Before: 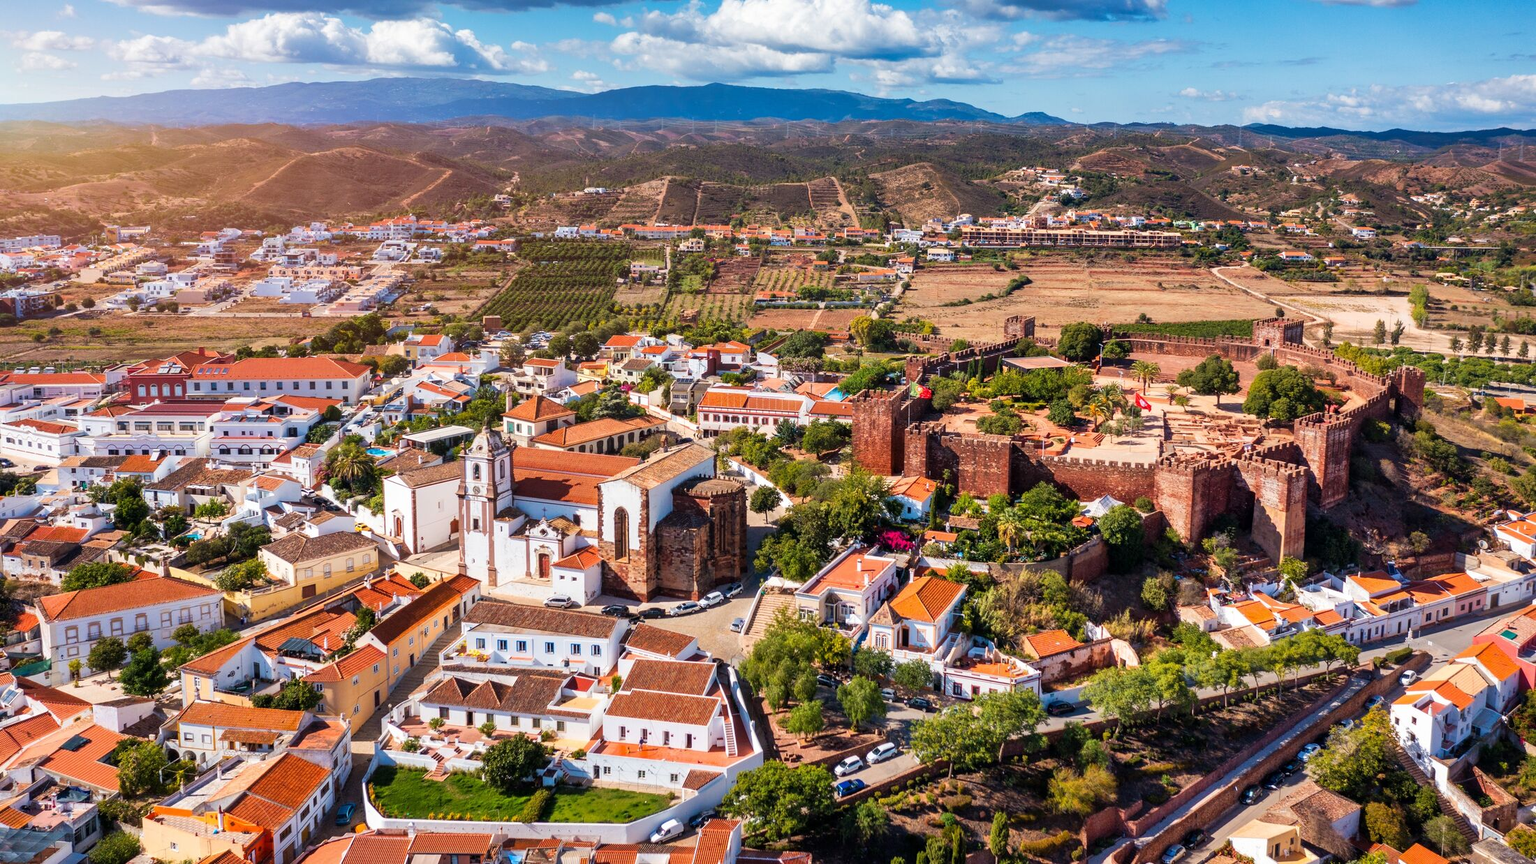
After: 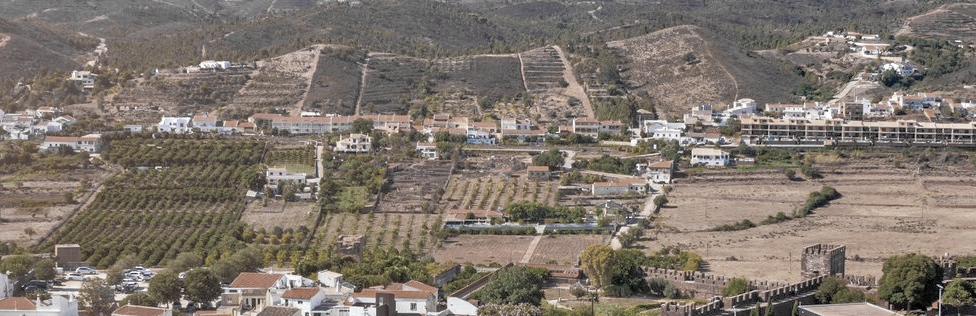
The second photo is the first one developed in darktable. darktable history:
color zones: curves: ch0 [(0, 0.487) (0.241, 0.395) (0.434, 0.373) (0.658, 0.412) (0.838, 0.487)]; ch1 [(0, 0) (0.053, 0.053) (0.211, 0.202) (0.579, 0.259) (0.781, 0.241)]
crop: left 28.964%, top 16.851%, right 26.67%, bottom 57.568%
tone equalizer: -7 EV 0.146 EV, -6 EV 0.588 EV, -5 EV 1.11 EV, -4 EV 1.31 EV, -3 EV 1.12 EV, -2 EV 0.6 EV, -1 EV 0.151 EV
